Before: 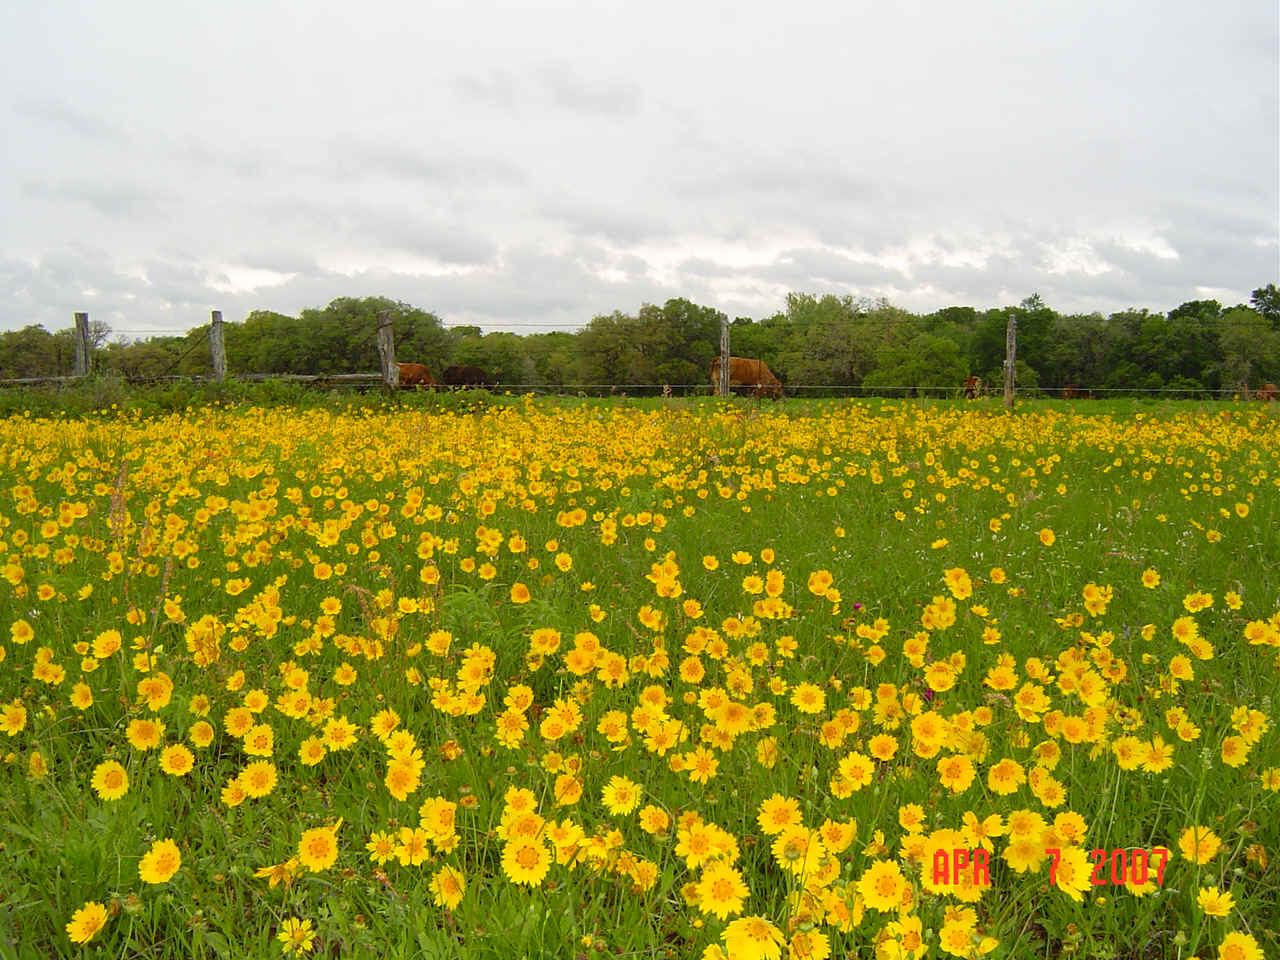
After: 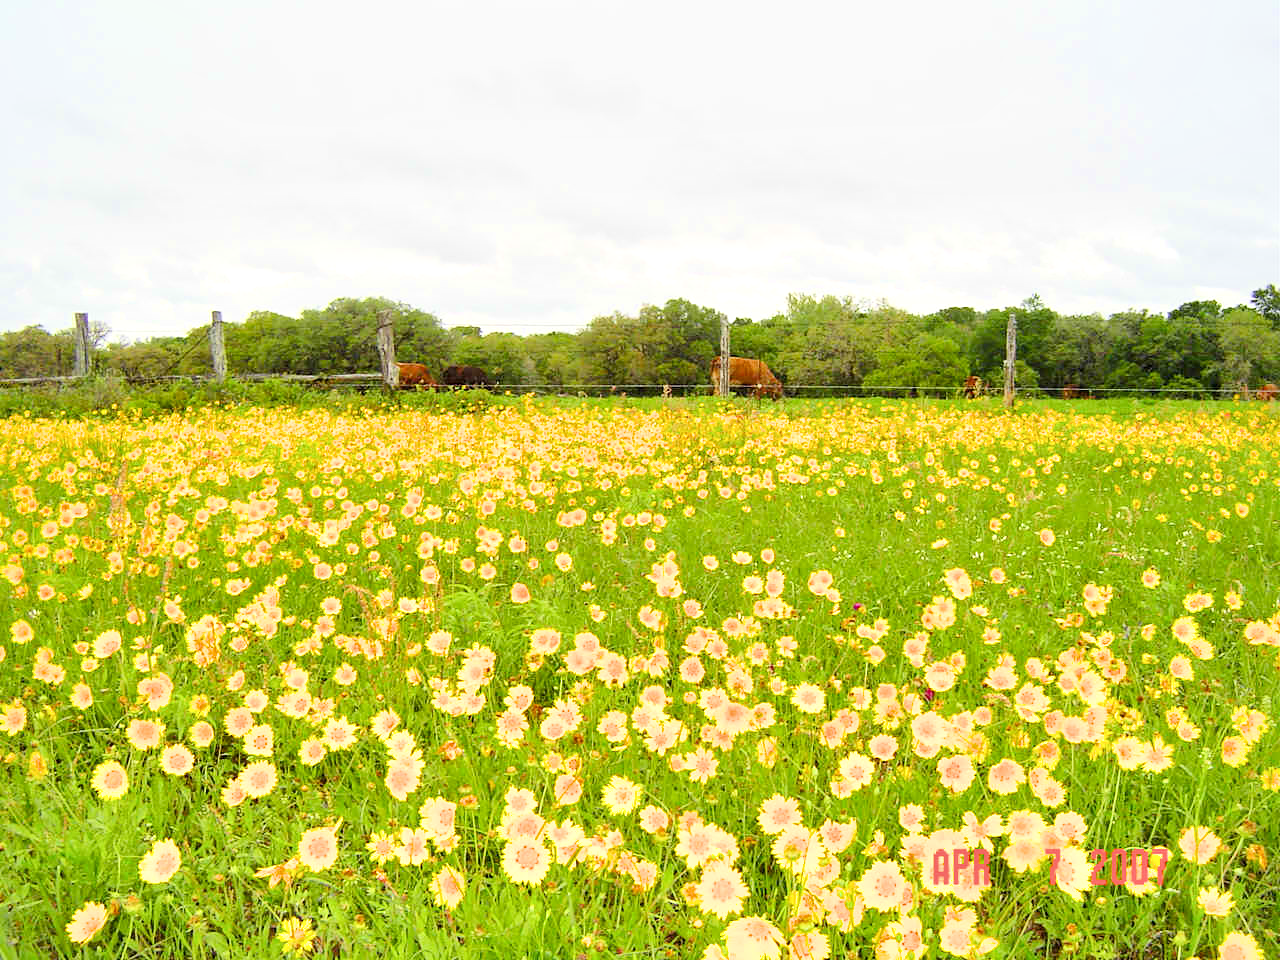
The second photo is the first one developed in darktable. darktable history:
exposure: black level correction 0.001, exposure 1.84 EV, compensate highlight preservation false
filmic rgb: black relative exposure -7.48 EV, white relative exposure 4.83 EV, hardness 3.4, color science v6 (2022)
local contrast: mode bilateral grid, contrast 25, coarseness 60, detail 151%, midtone range 0.2
